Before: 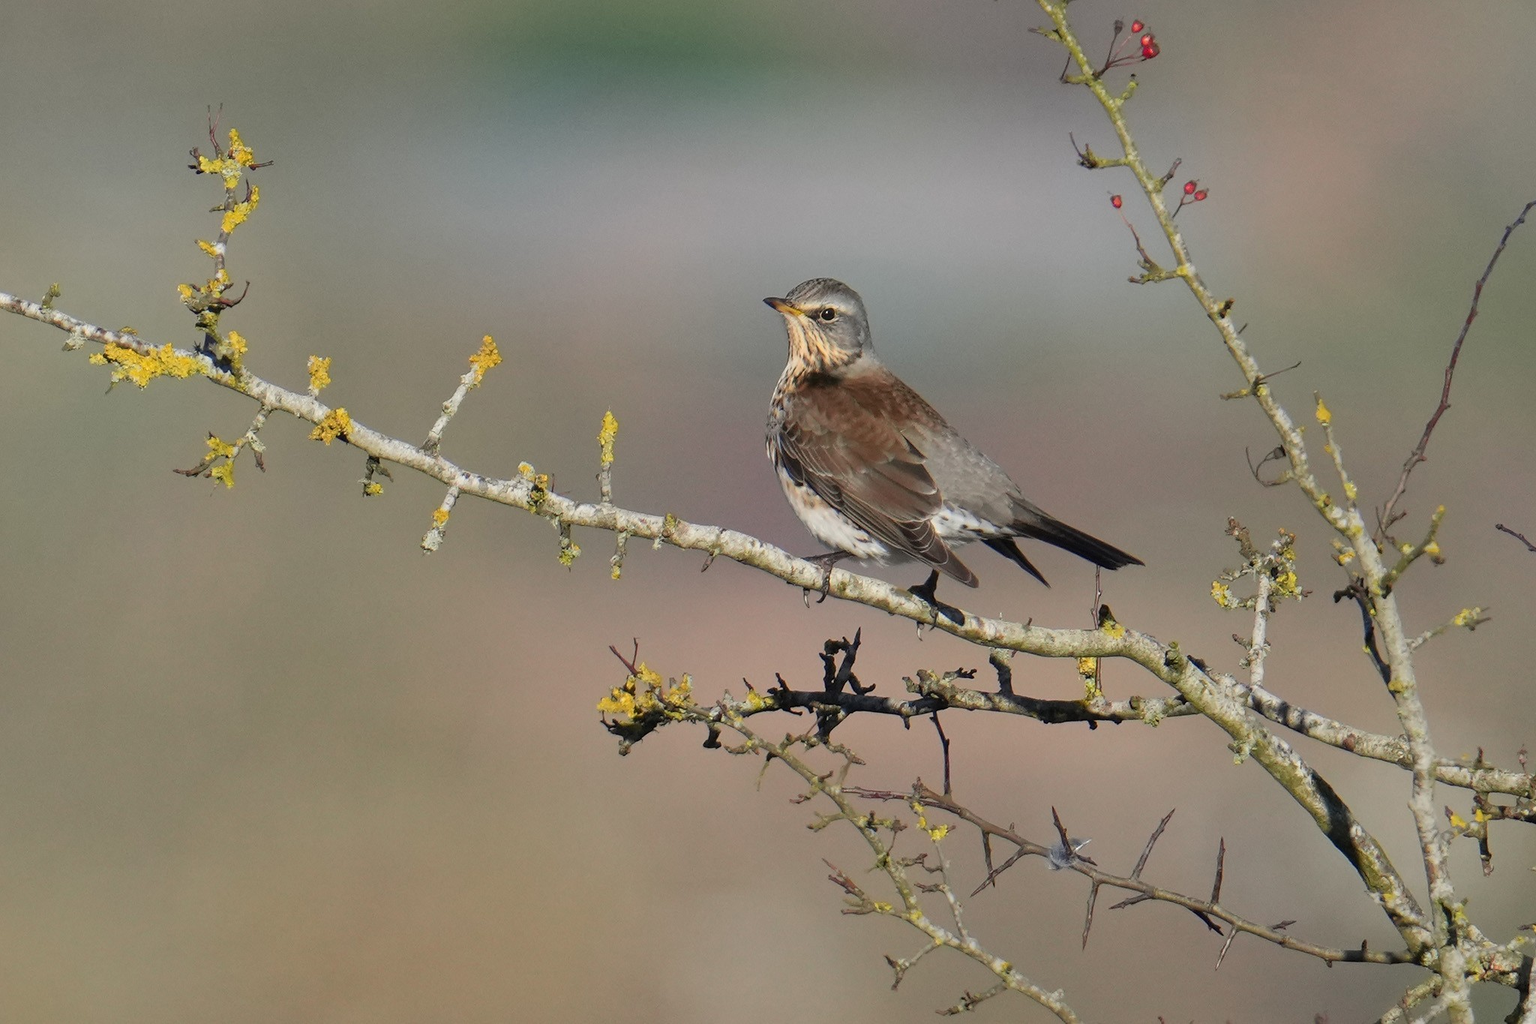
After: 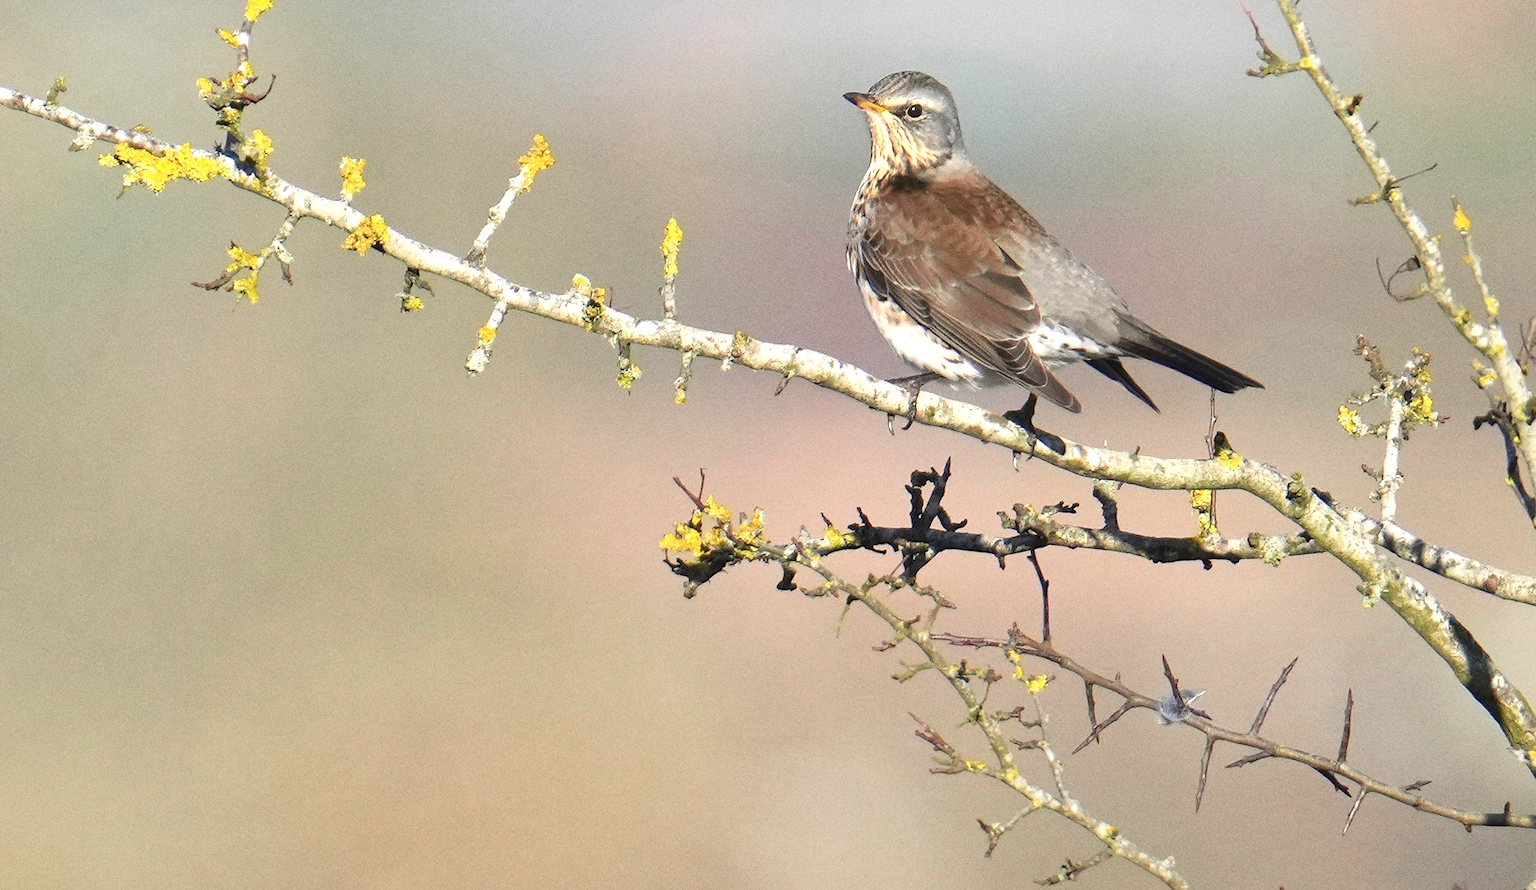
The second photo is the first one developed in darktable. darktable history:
grain: coarseness 0.09 ISO
crop: top 20.916%, right 9.437%, bottom 0.316%
exposure: black level correction 0, exposure 1 EV, compensate exposure bias true, compensate highlight preservation false
